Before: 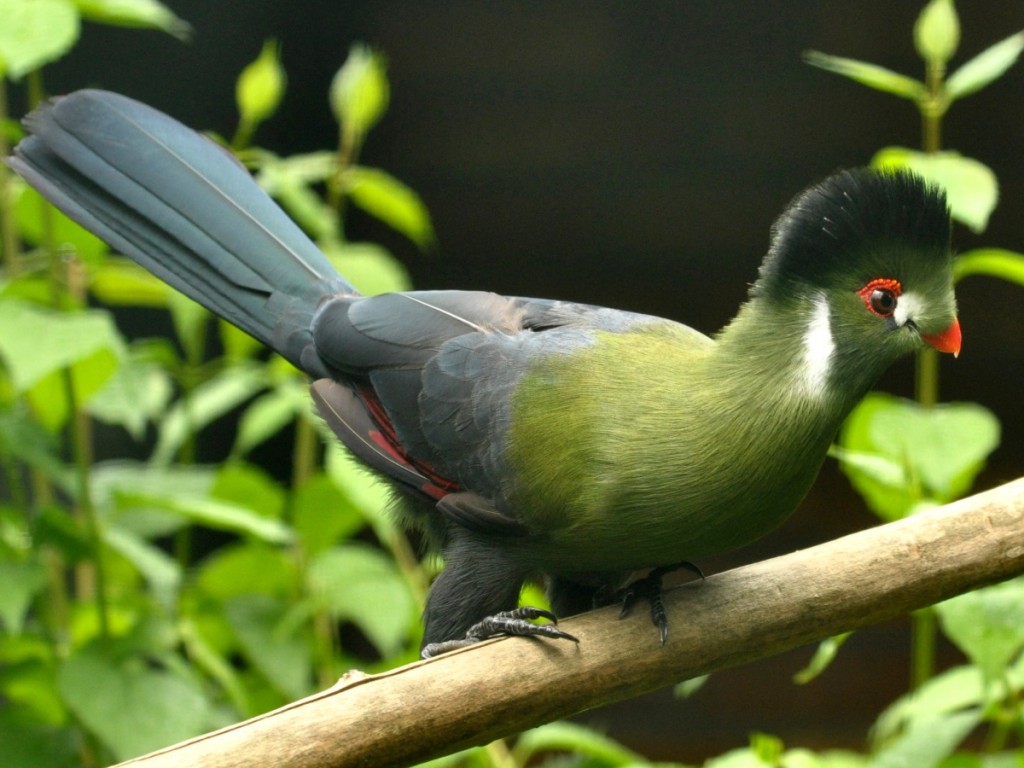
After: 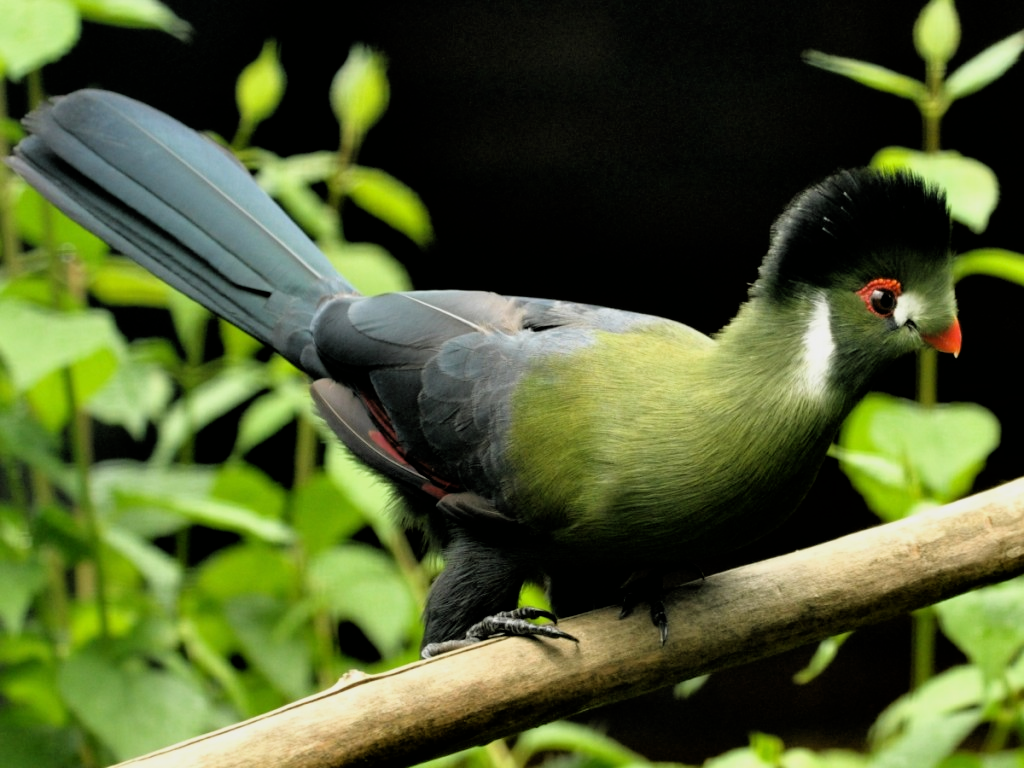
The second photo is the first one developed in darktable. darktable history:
tone equalizer: on, module defaults
filmic rgb: black relative exposure -3.92 EV, white relative exposure 3.14 EV, hardness 2.87
